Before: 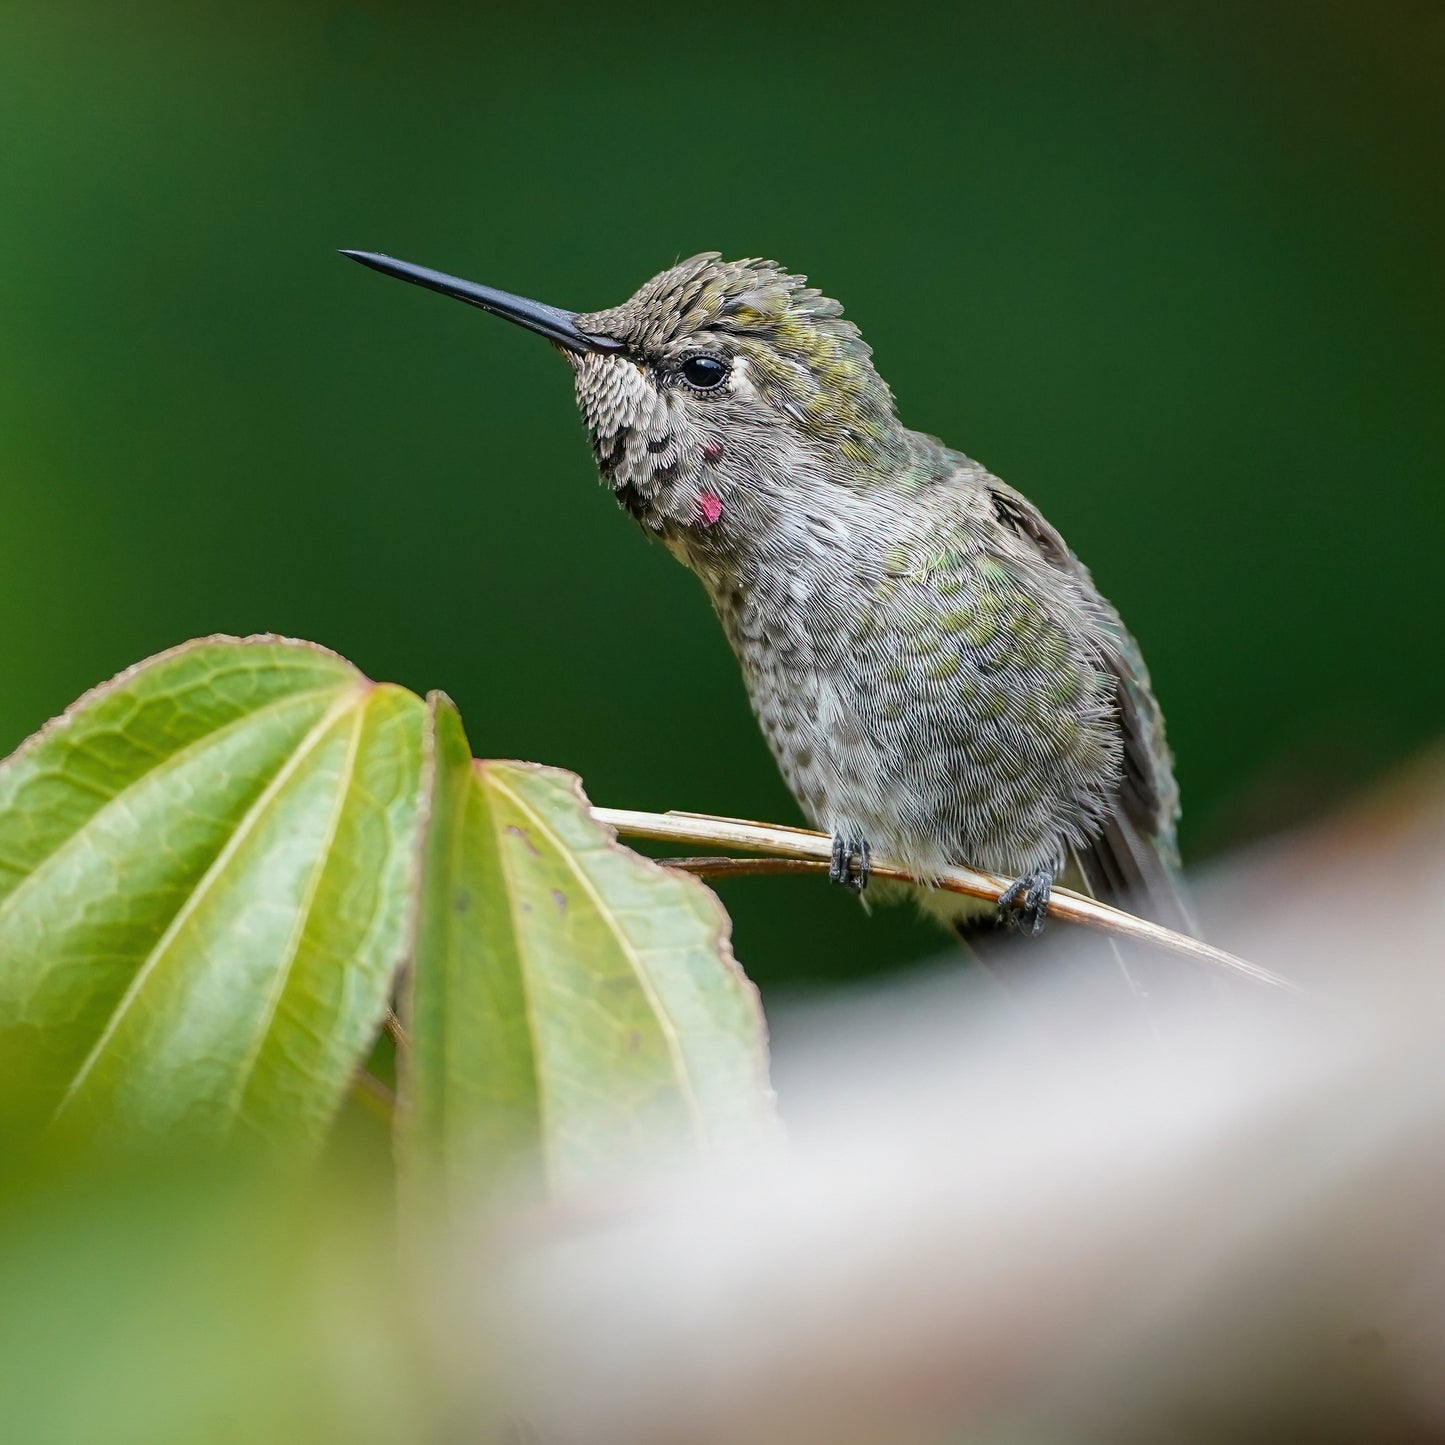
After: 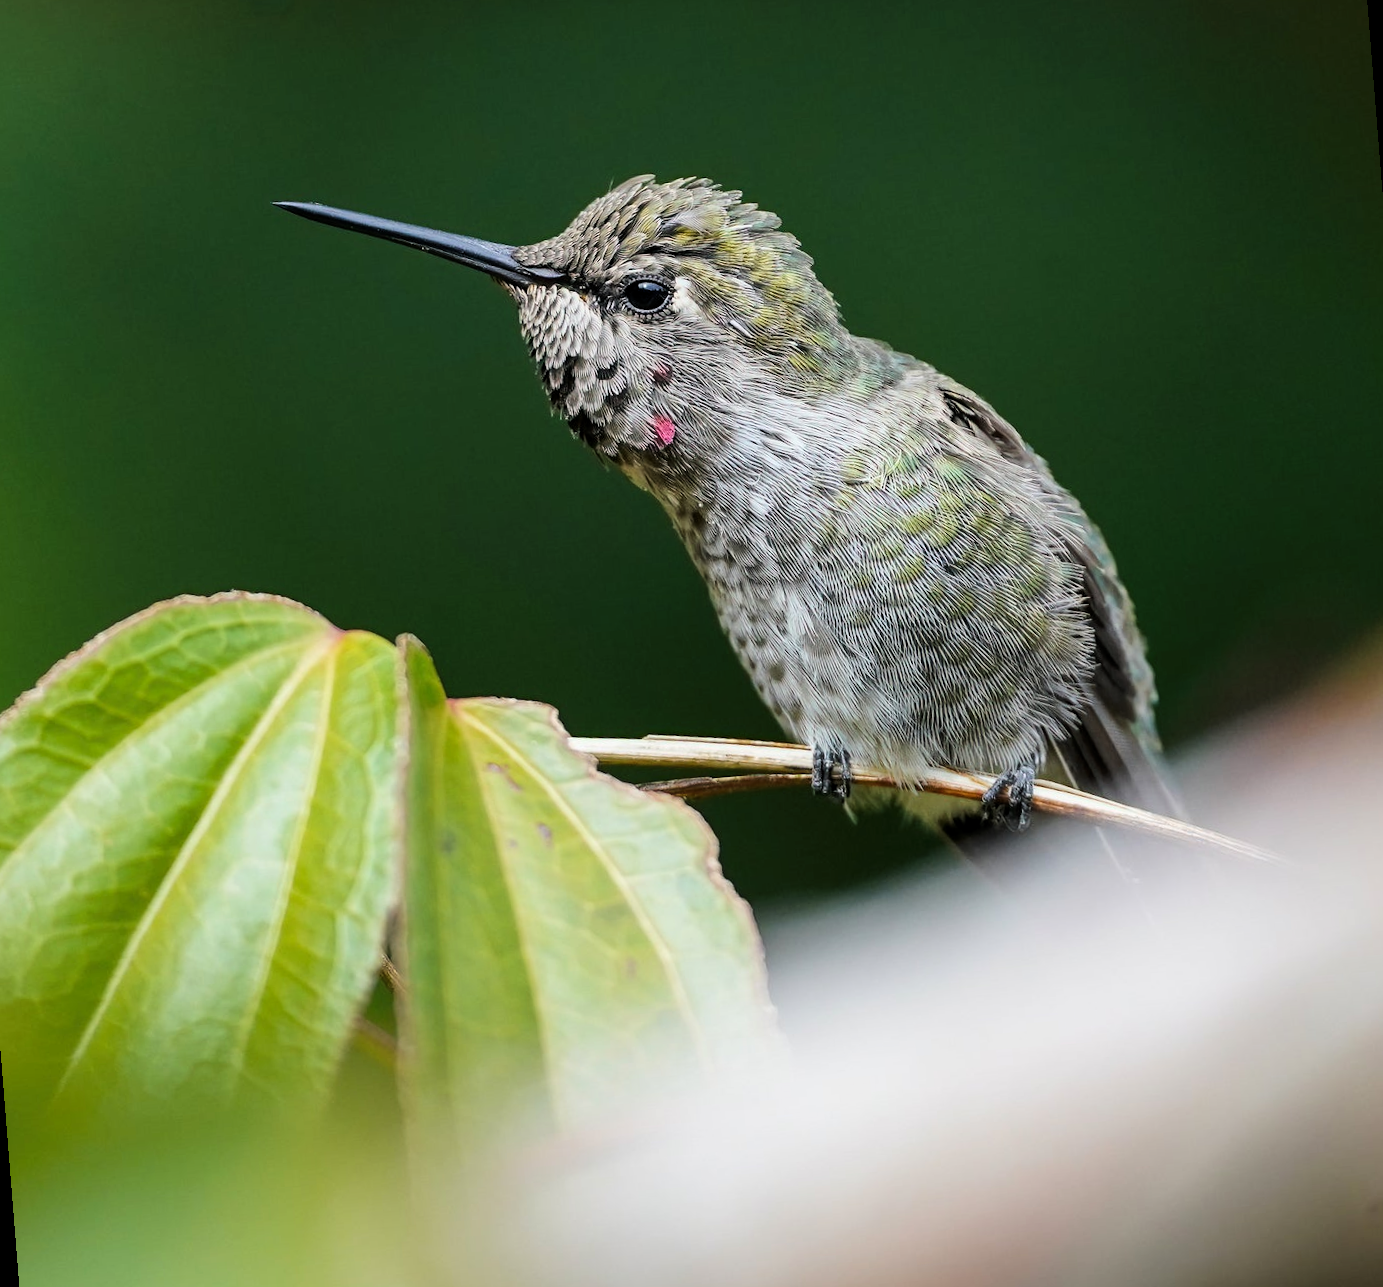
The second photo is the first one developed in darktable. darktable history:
tone curve: curves: ch0 [(0.021, 0) (0.104, 0.052) (0.496, 0.526) (0.737, 0.783) (1, 1)], color space Lab, linked channels, preserve colors none
rotate and perspective: rotation -4.57°, crop left 0.054, crop right 0.944, crop top 0.087, crop bottom 0.914
